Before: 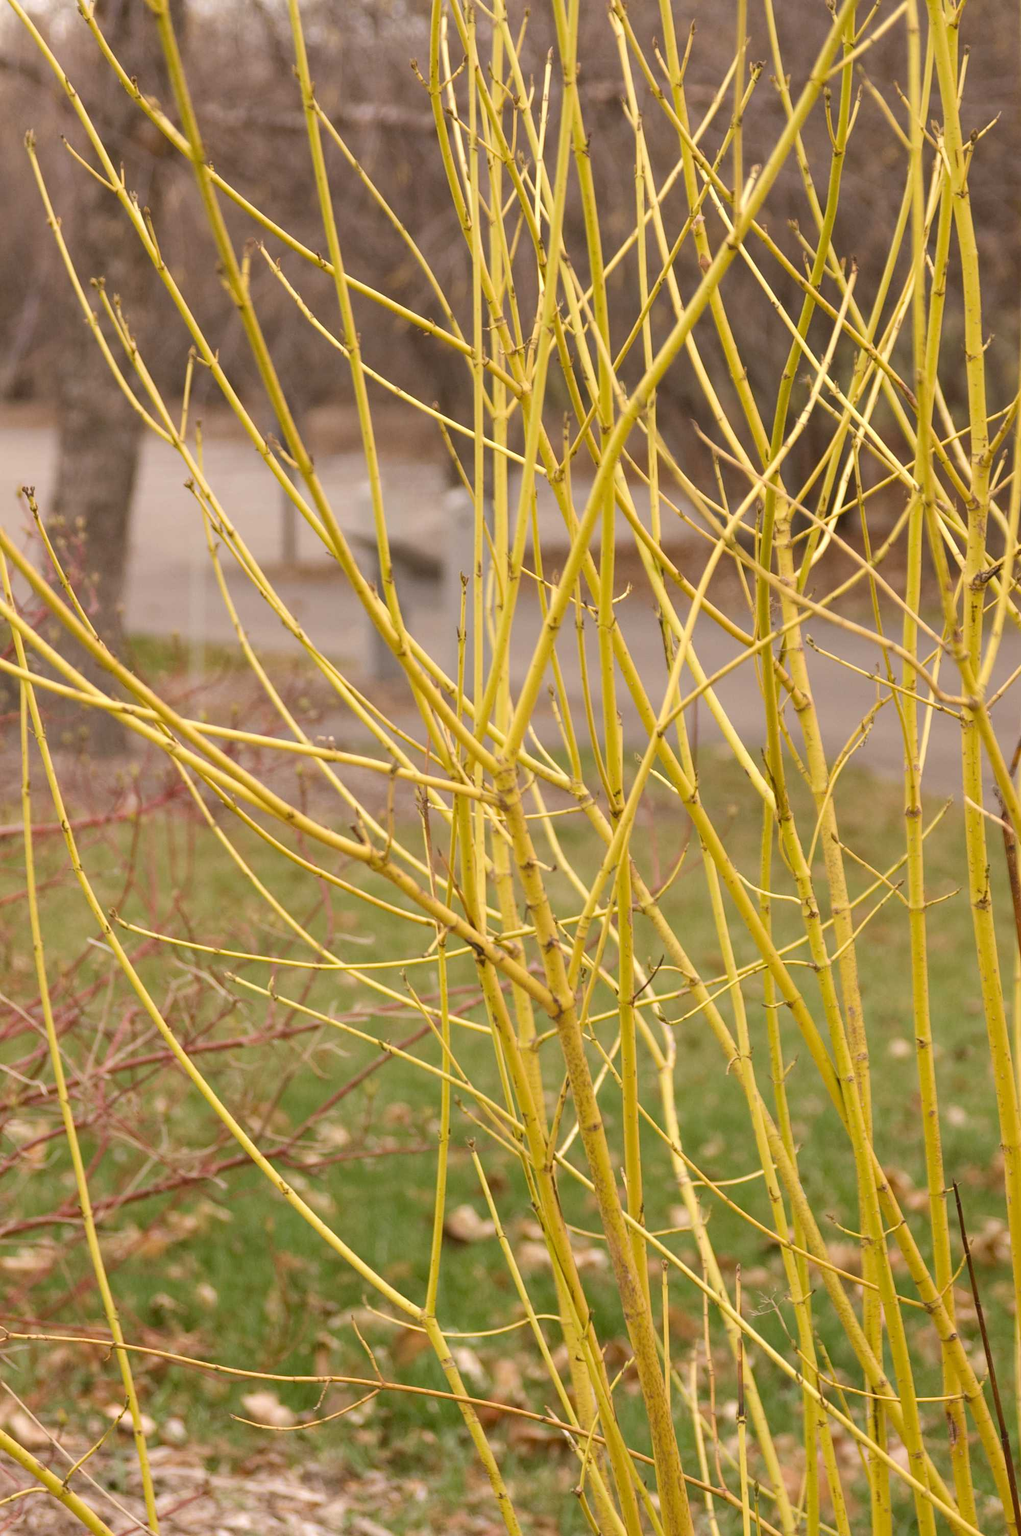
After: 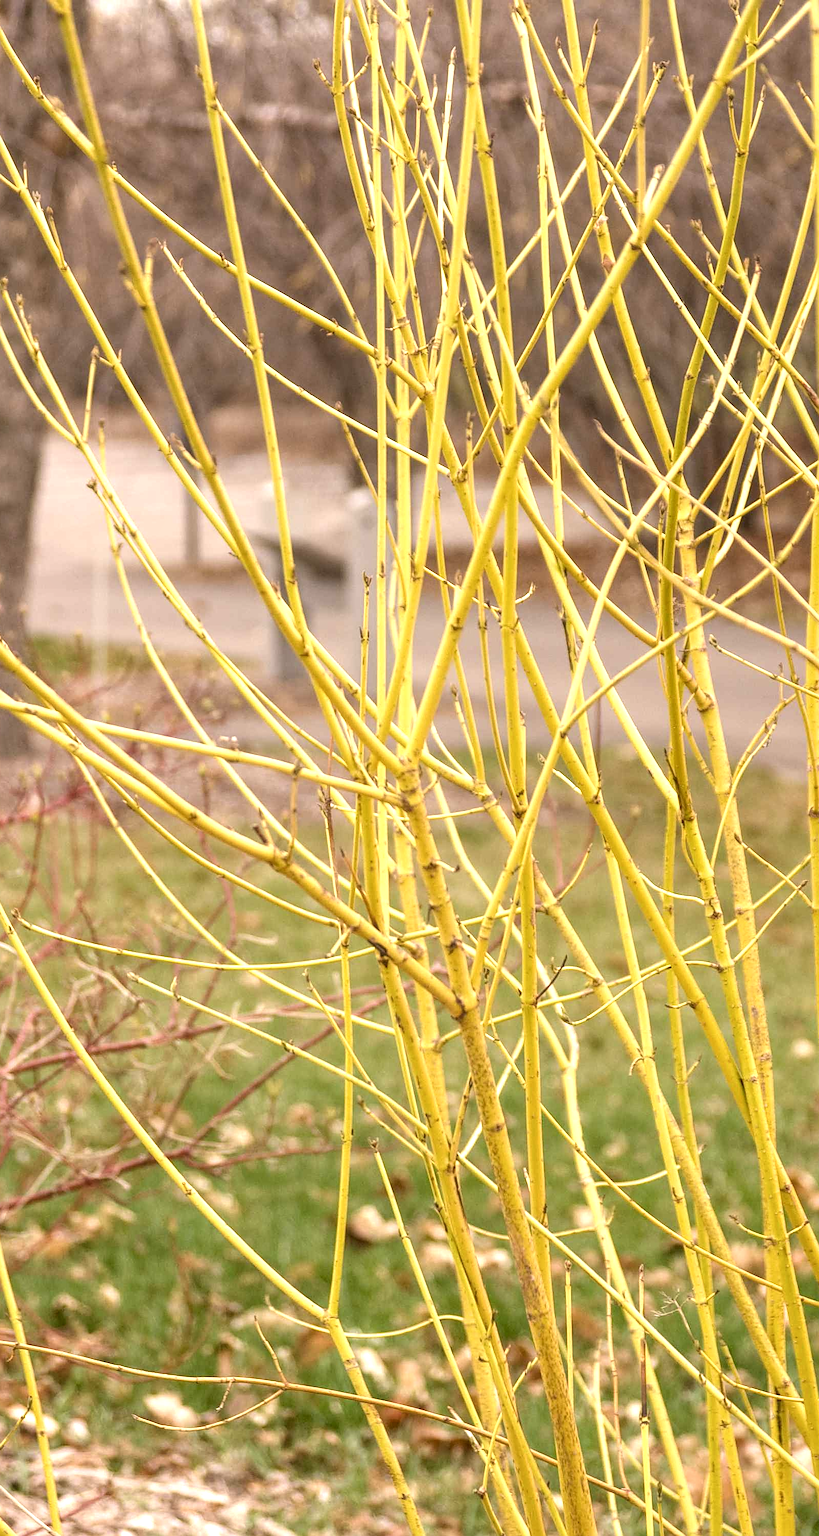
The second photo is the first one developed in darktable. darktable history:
exposure: exposure 0.559 EV, compensate highlight preservation false
local contrast: highlights 61%, detail 143%, midtone range 0.428
sharpen: on, module defaults
haze removal: strength -0.1, adaptive false
crop and rotate: left 9.597%, right 10.195%
